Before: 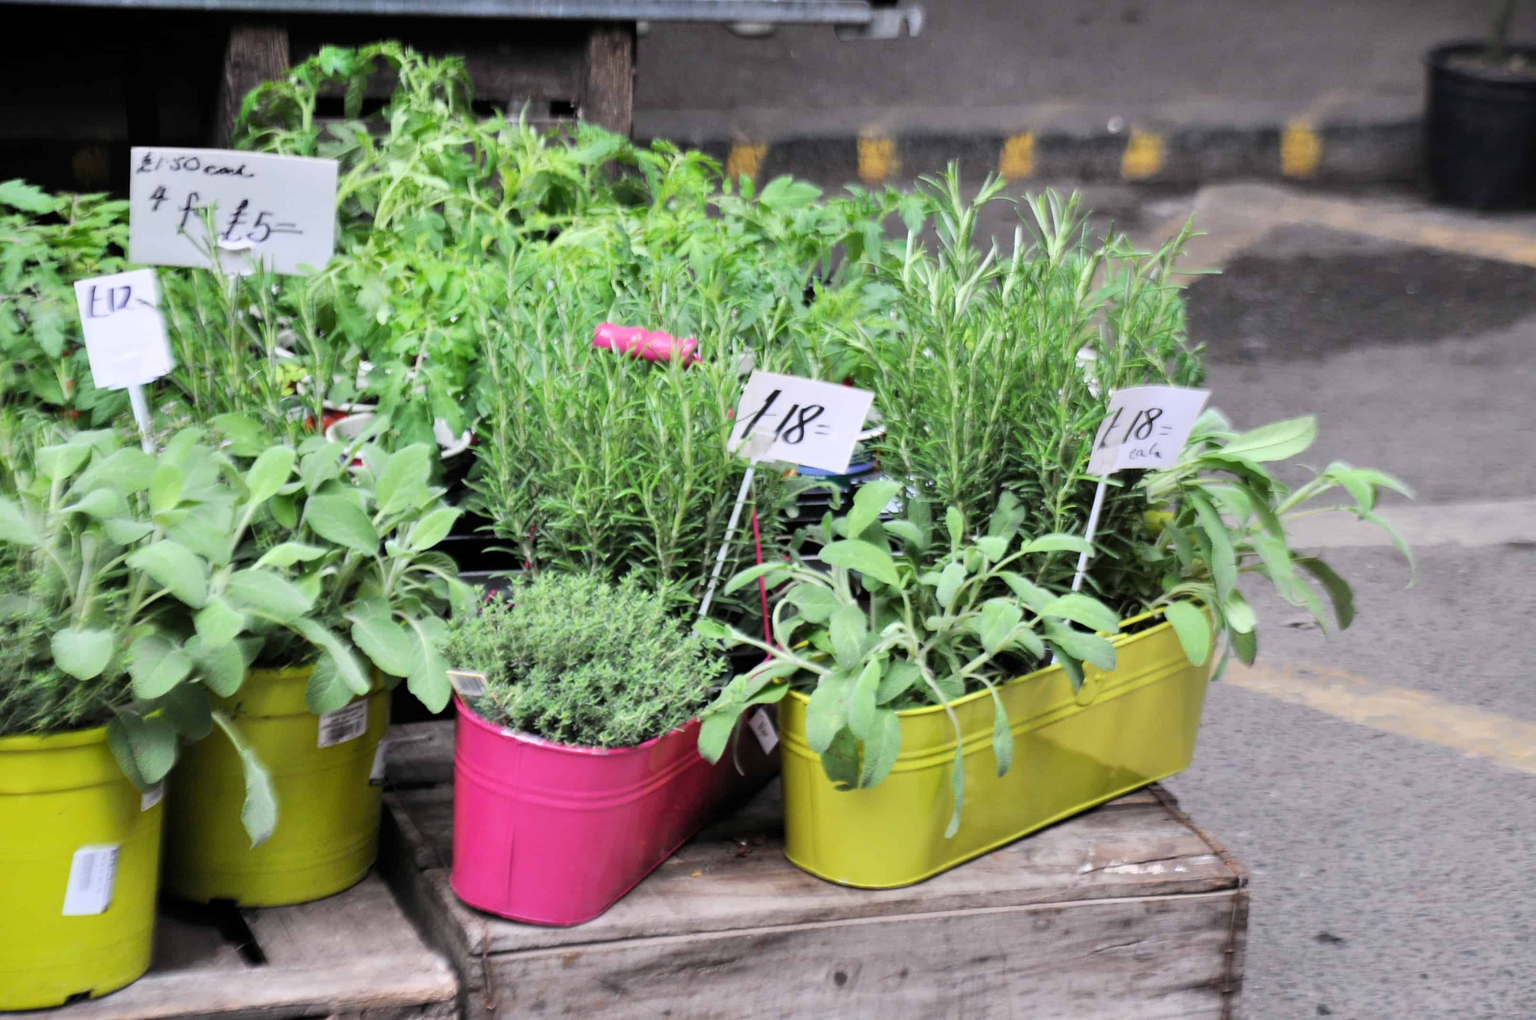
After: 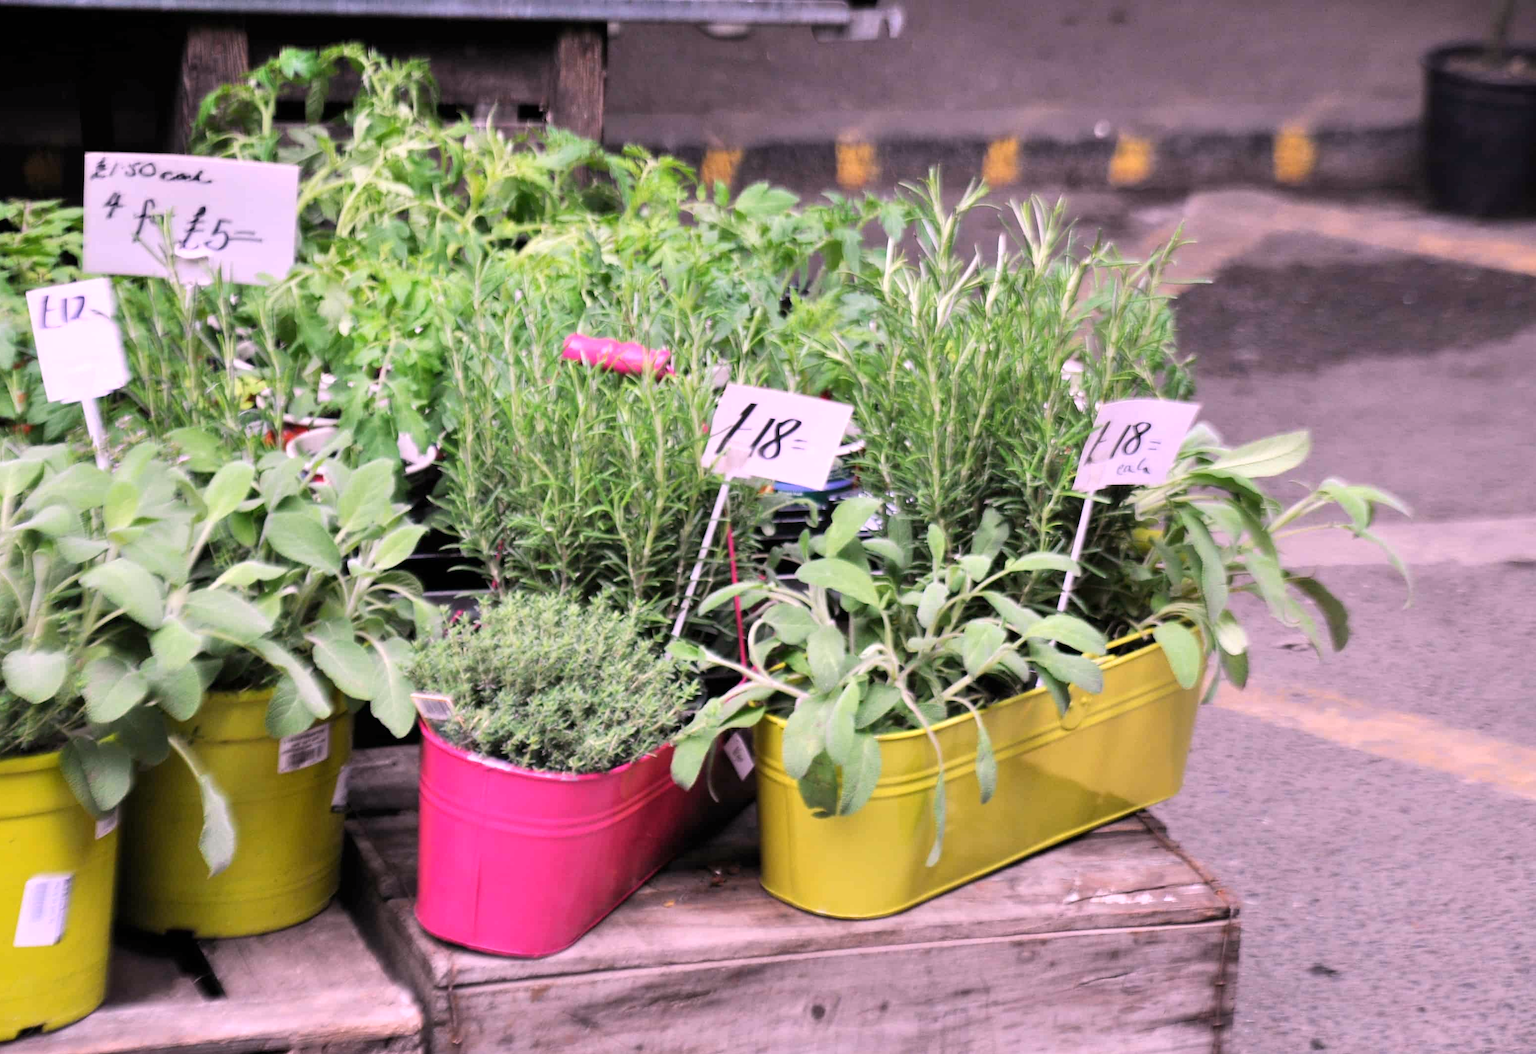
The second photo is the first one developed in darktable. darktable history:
crop and rotate: left 3.238%
white balance: red 1.188, blue 1.11
